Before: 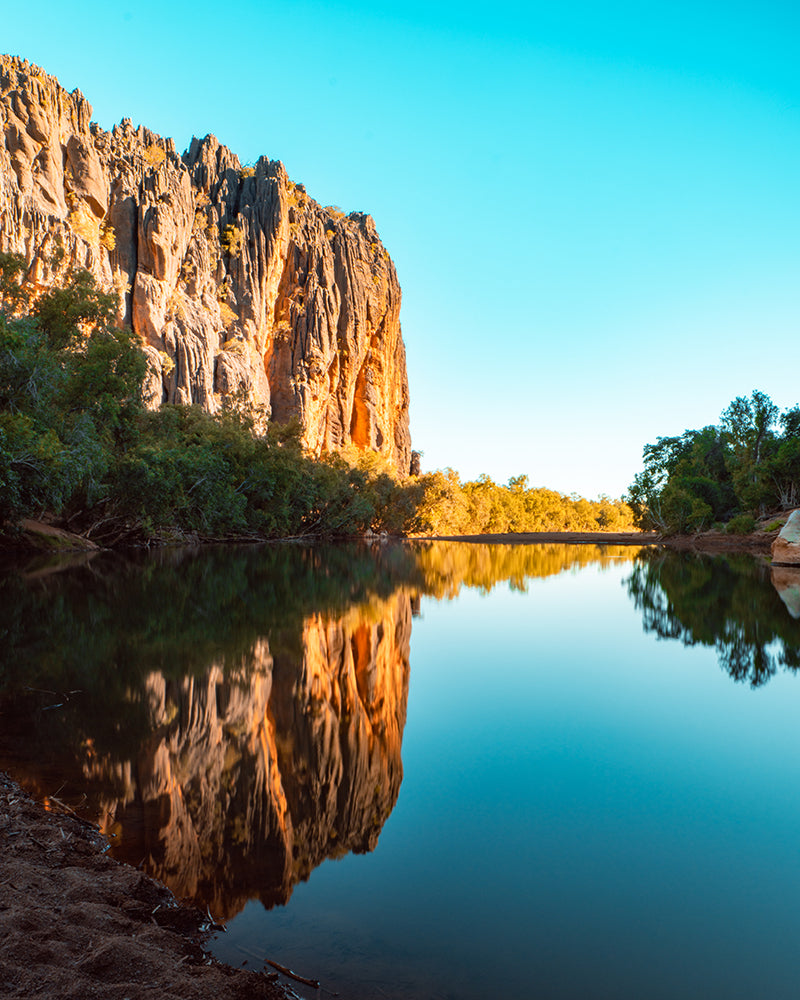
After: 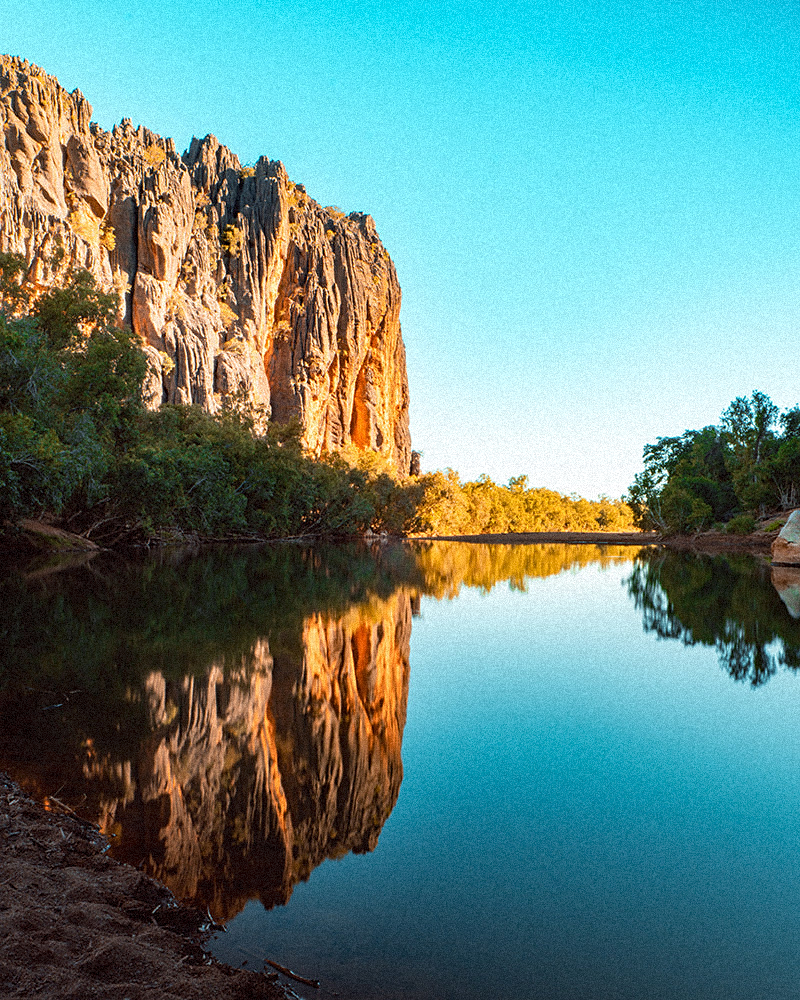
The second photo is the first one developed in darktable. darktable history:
sharpen: amount 0.2
grain: strength 35%, mid-tones bias 0%
